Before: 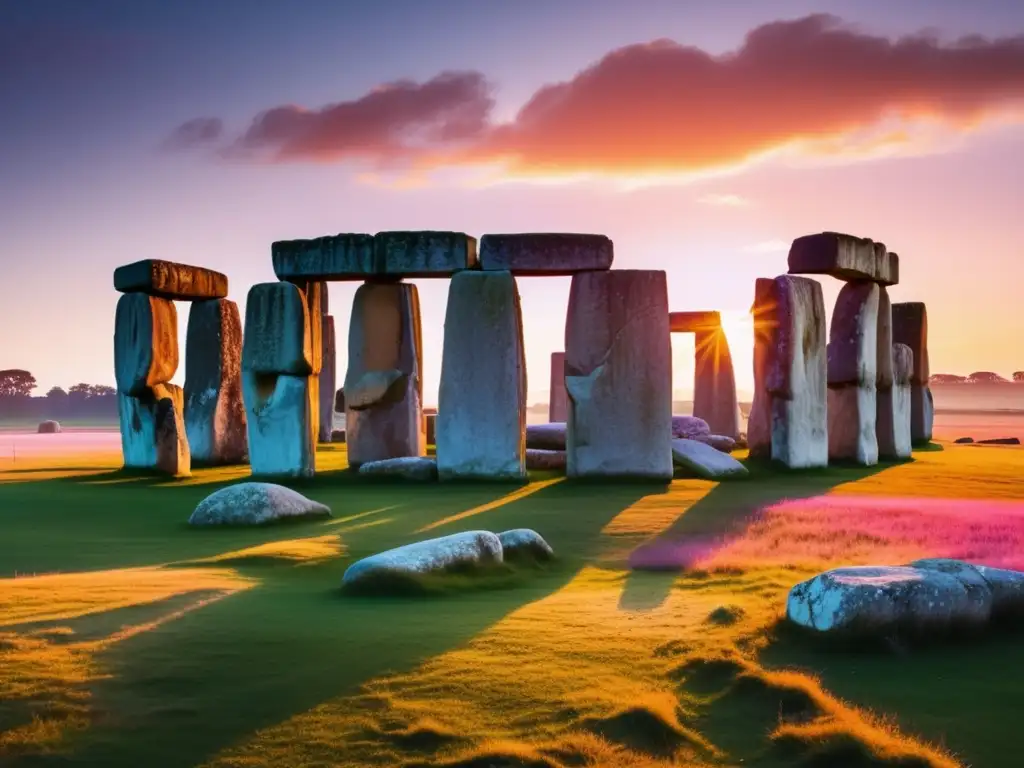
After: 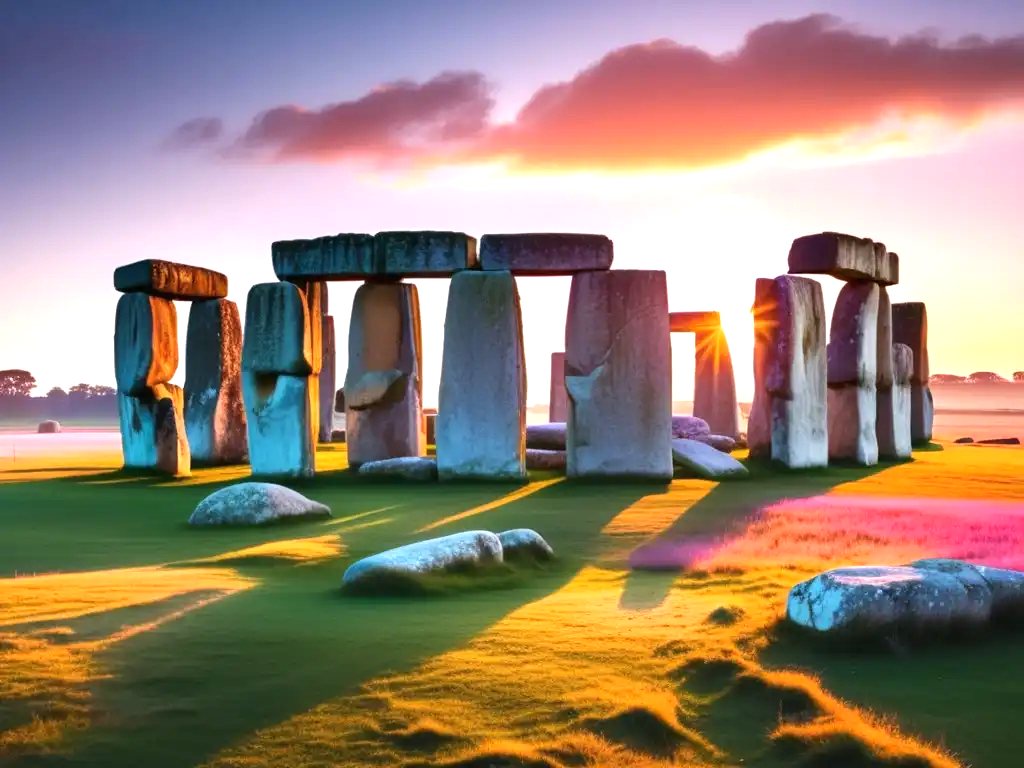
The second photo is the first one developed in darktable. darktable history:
exposure: black level correction 0, exposure 0.7 EV, compensate exposure bias true, compensate highlight preservation false
white balance: red 1, blue 1
